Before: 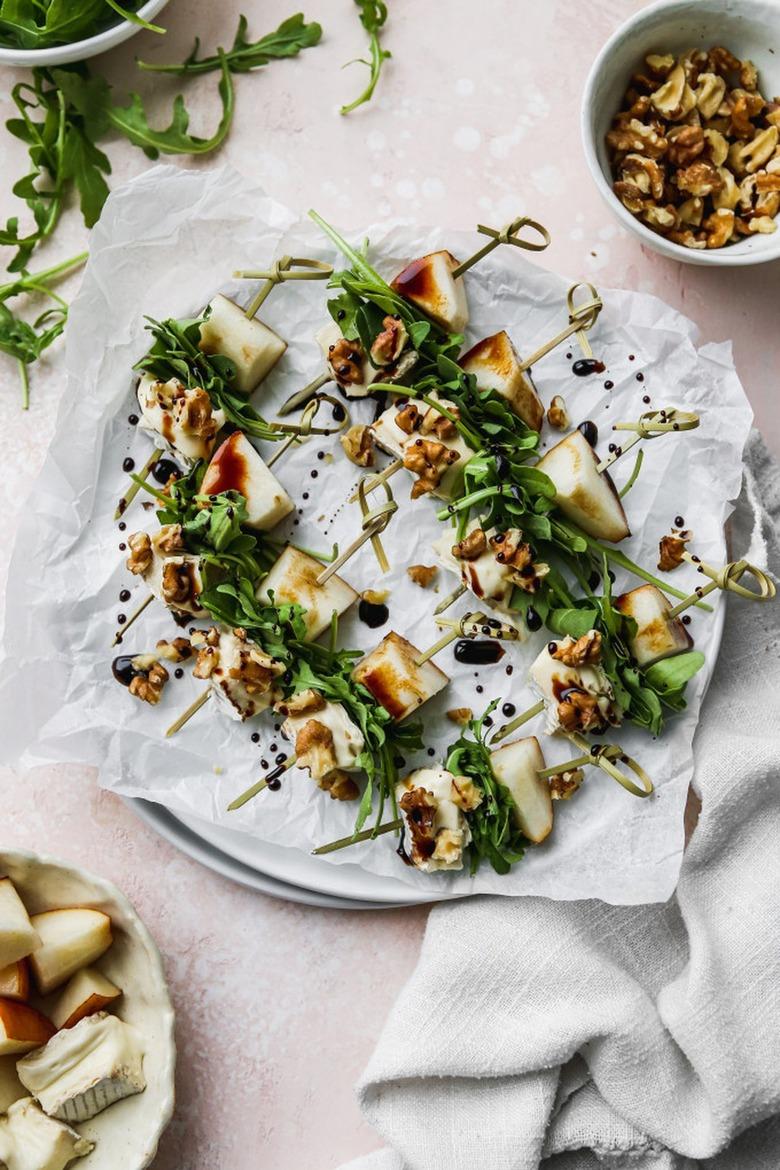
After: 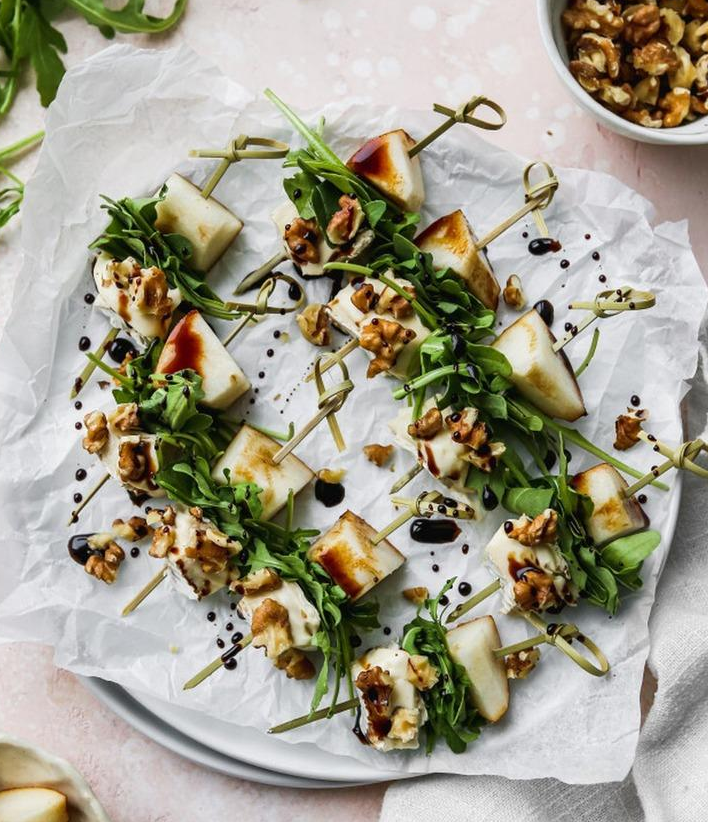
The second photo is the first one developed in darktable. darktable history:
crop: left 5.682%, top 10.425%, right 3.507%, bottom 19.248%
tone equalizer: on, module defaults
